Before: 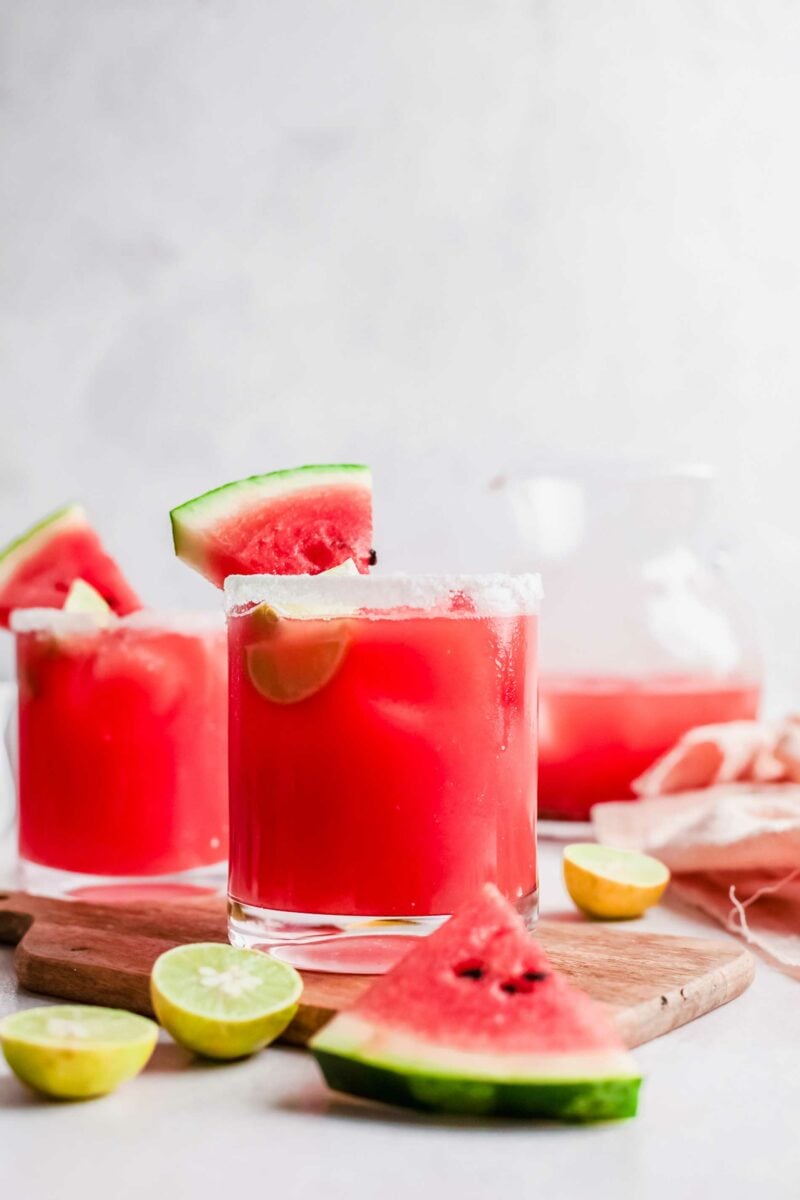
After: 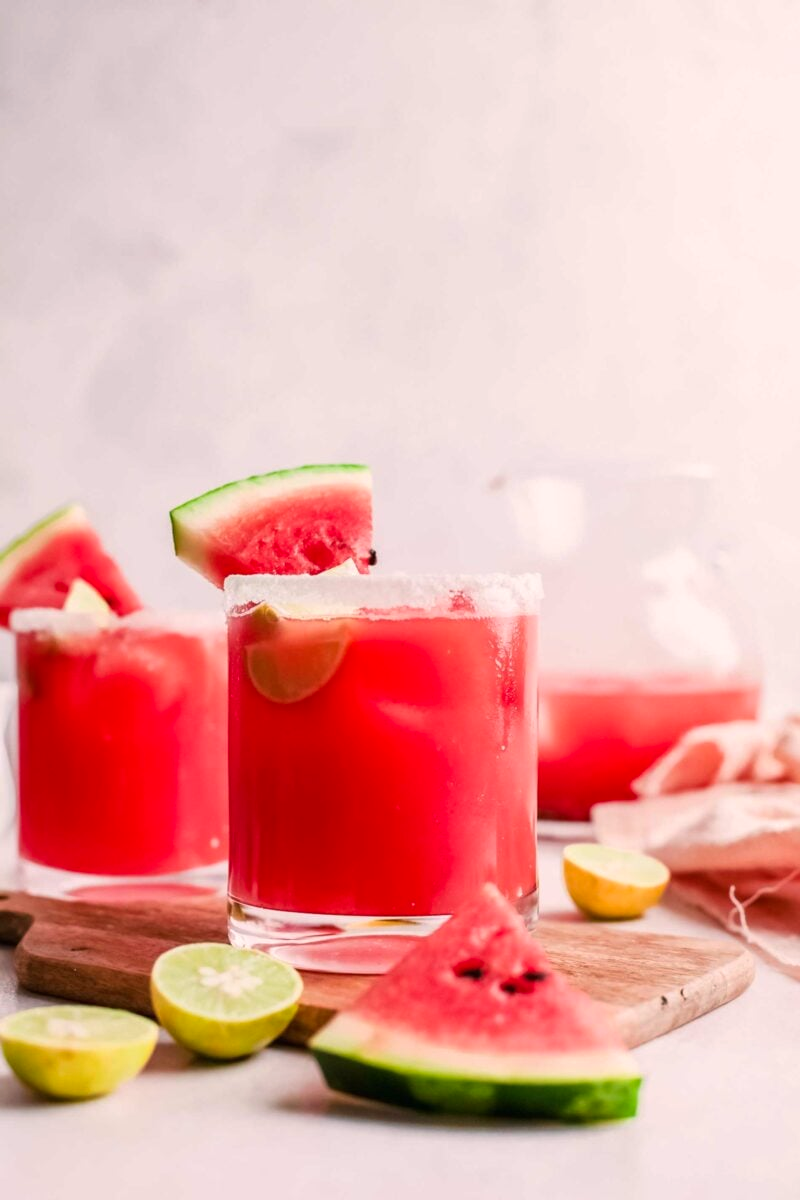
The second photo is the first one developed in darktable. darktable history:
color correction: highlights a* 6.9, highlights b* 3.84
